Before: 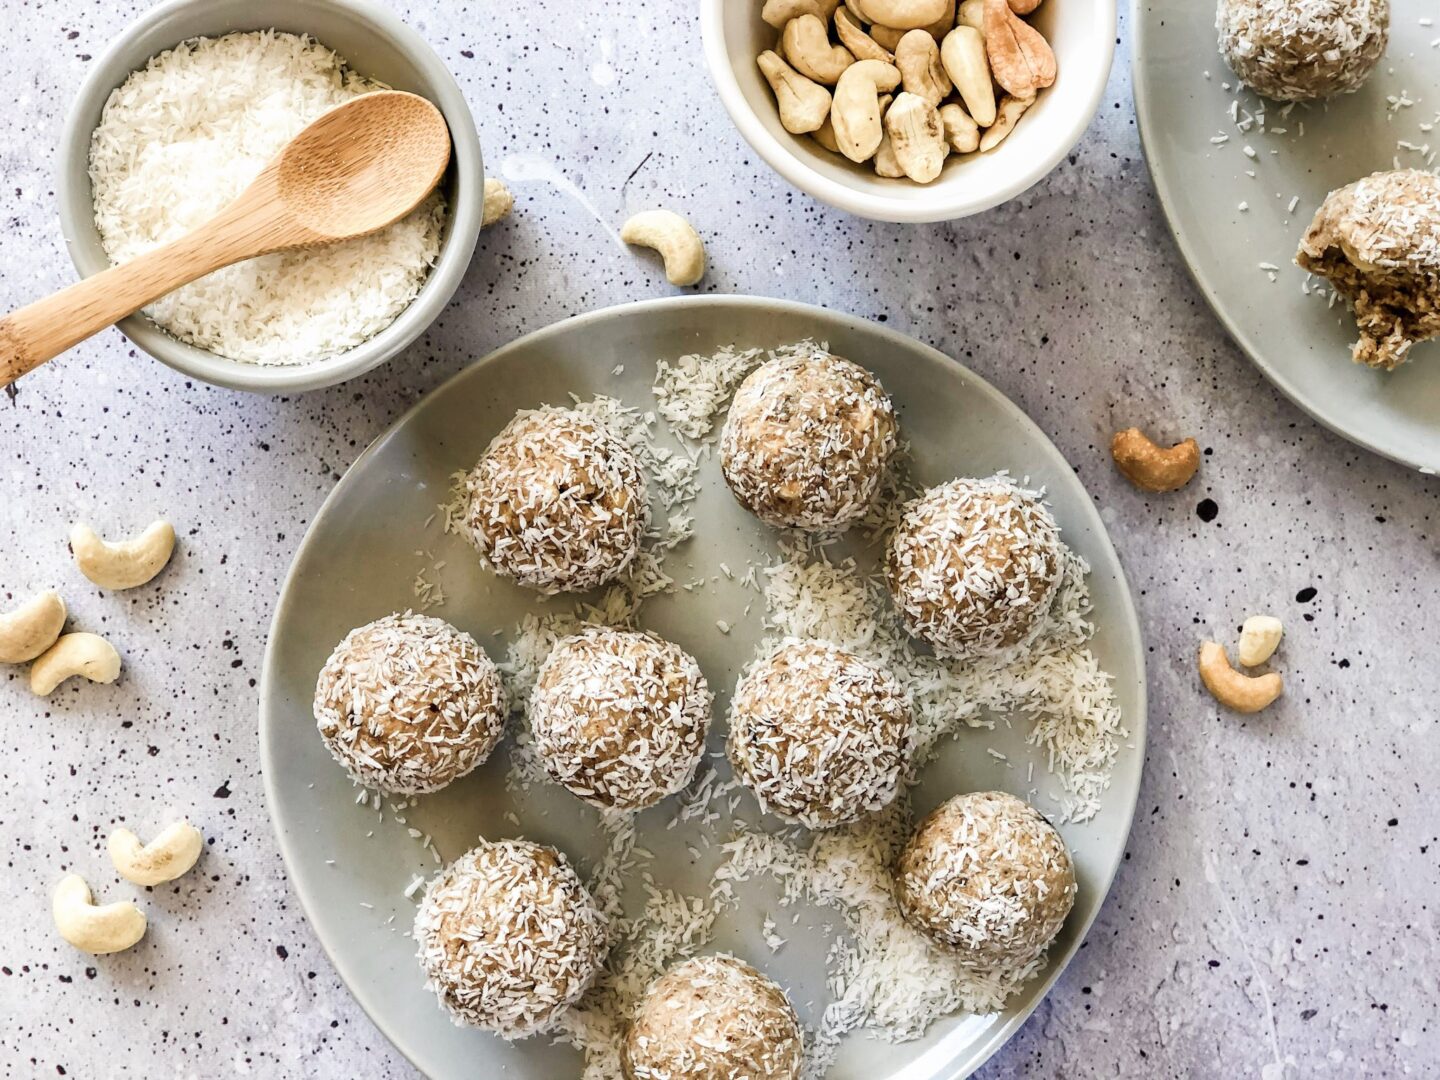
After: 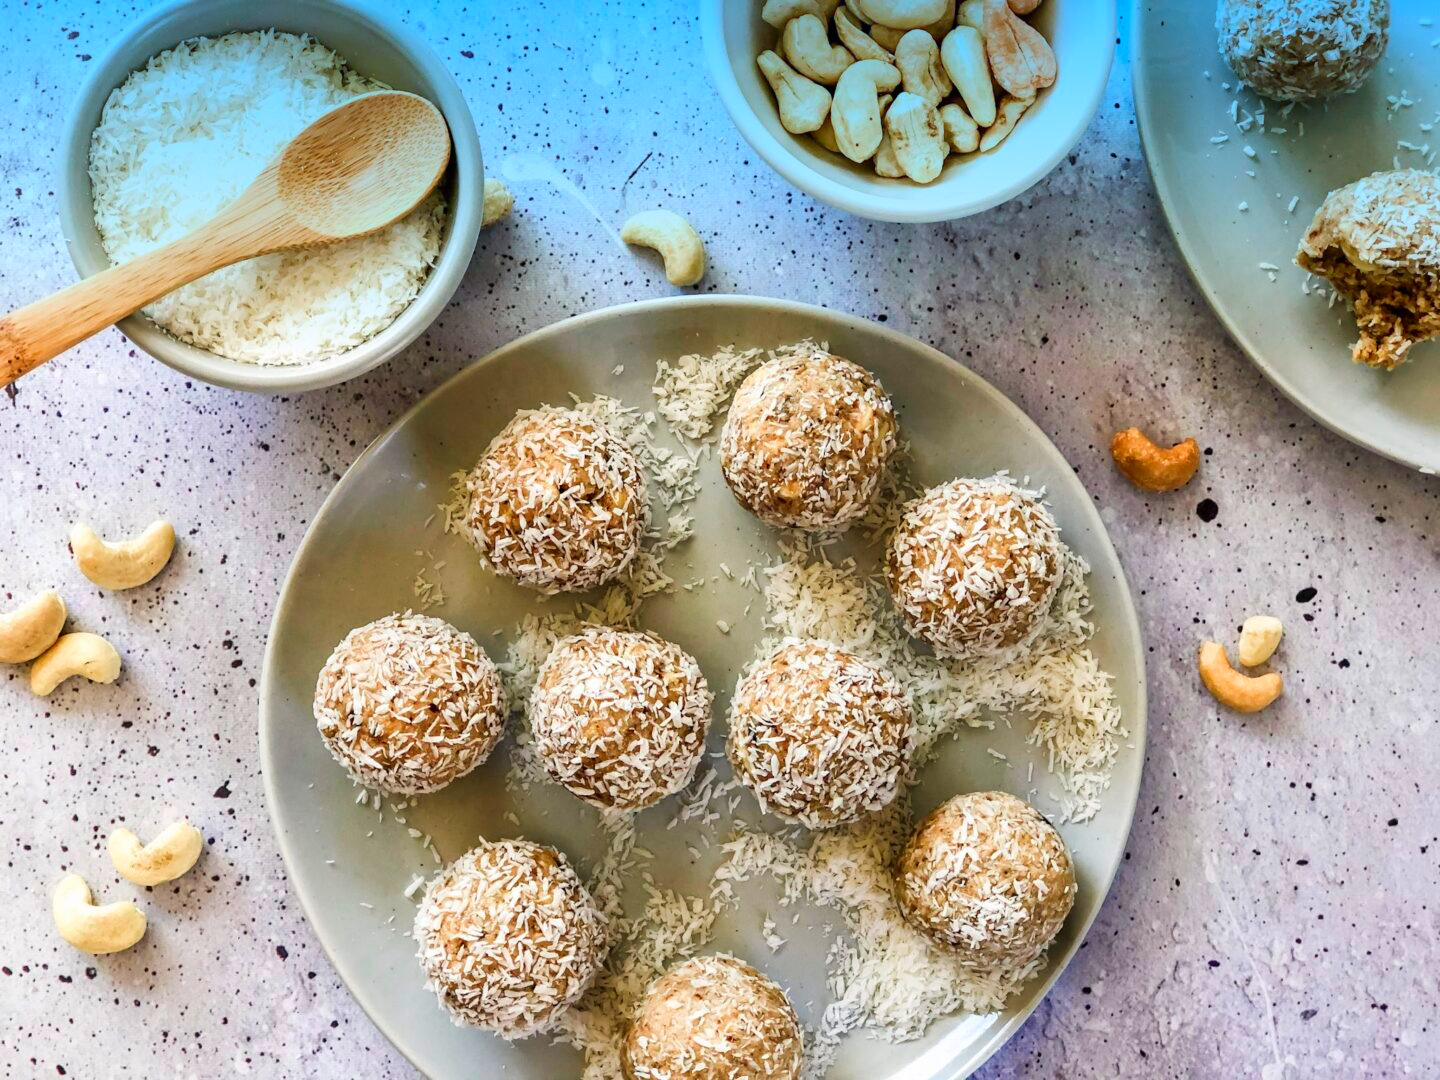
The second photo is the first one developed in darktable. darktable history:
graduated density: density 2.02 EV, hardness 44%, rotation 0.374°, offset 8.21, hue 208.8°, saturation 97%
color contrast: green-magenta contrast 1.69, blue-yellow contrast 1.49
